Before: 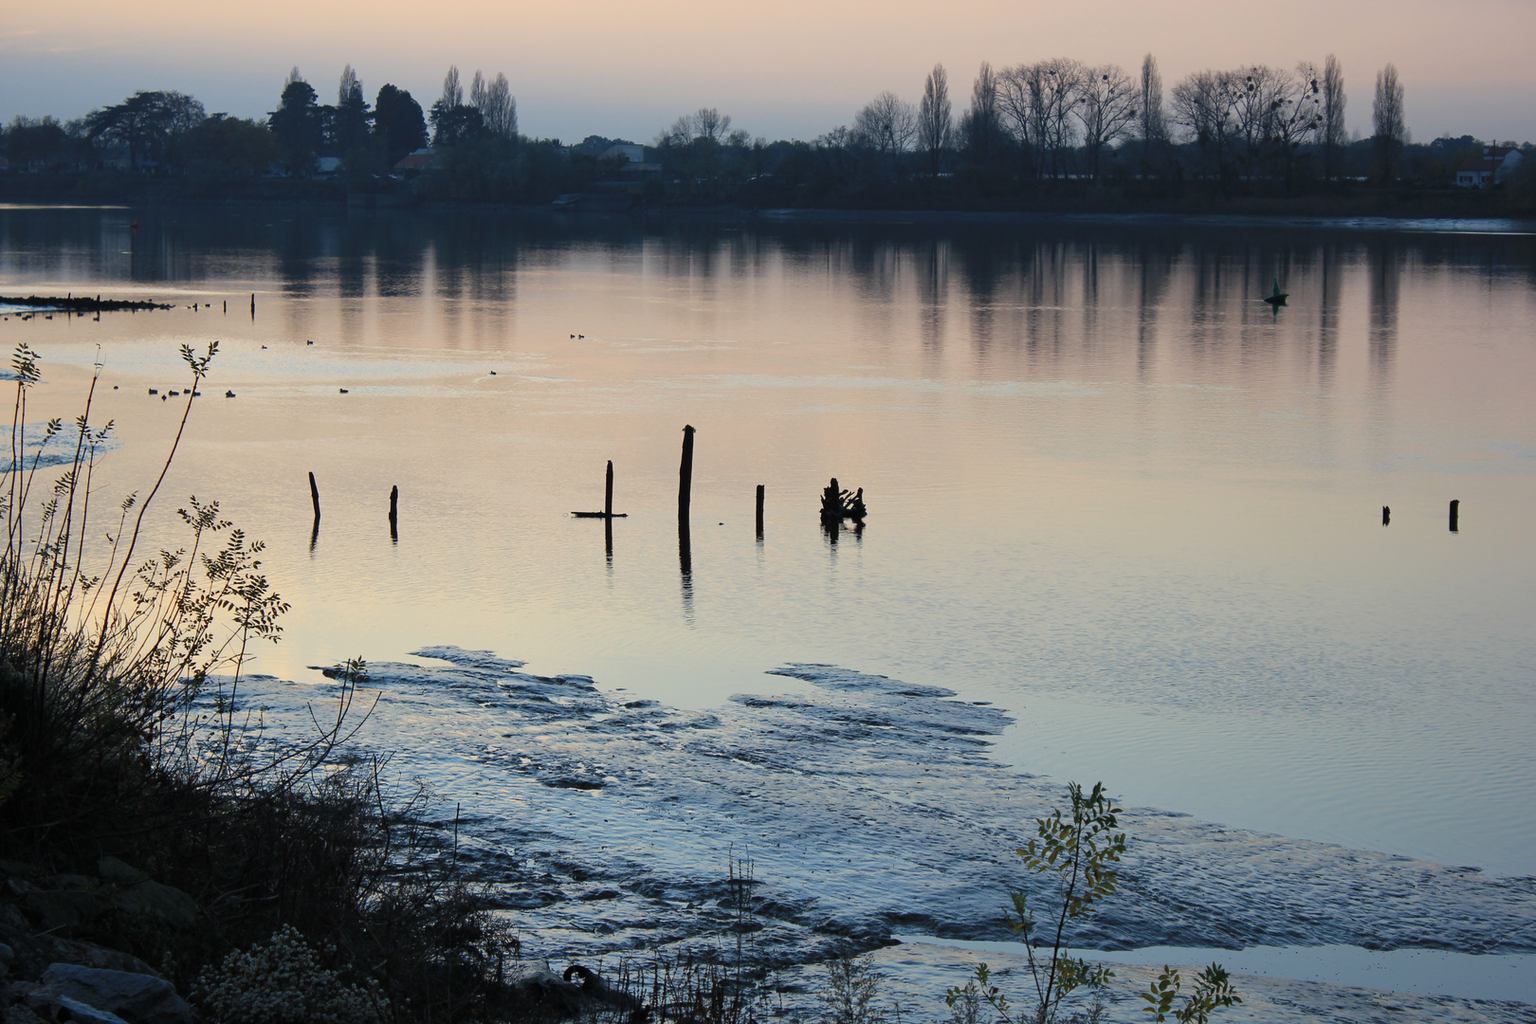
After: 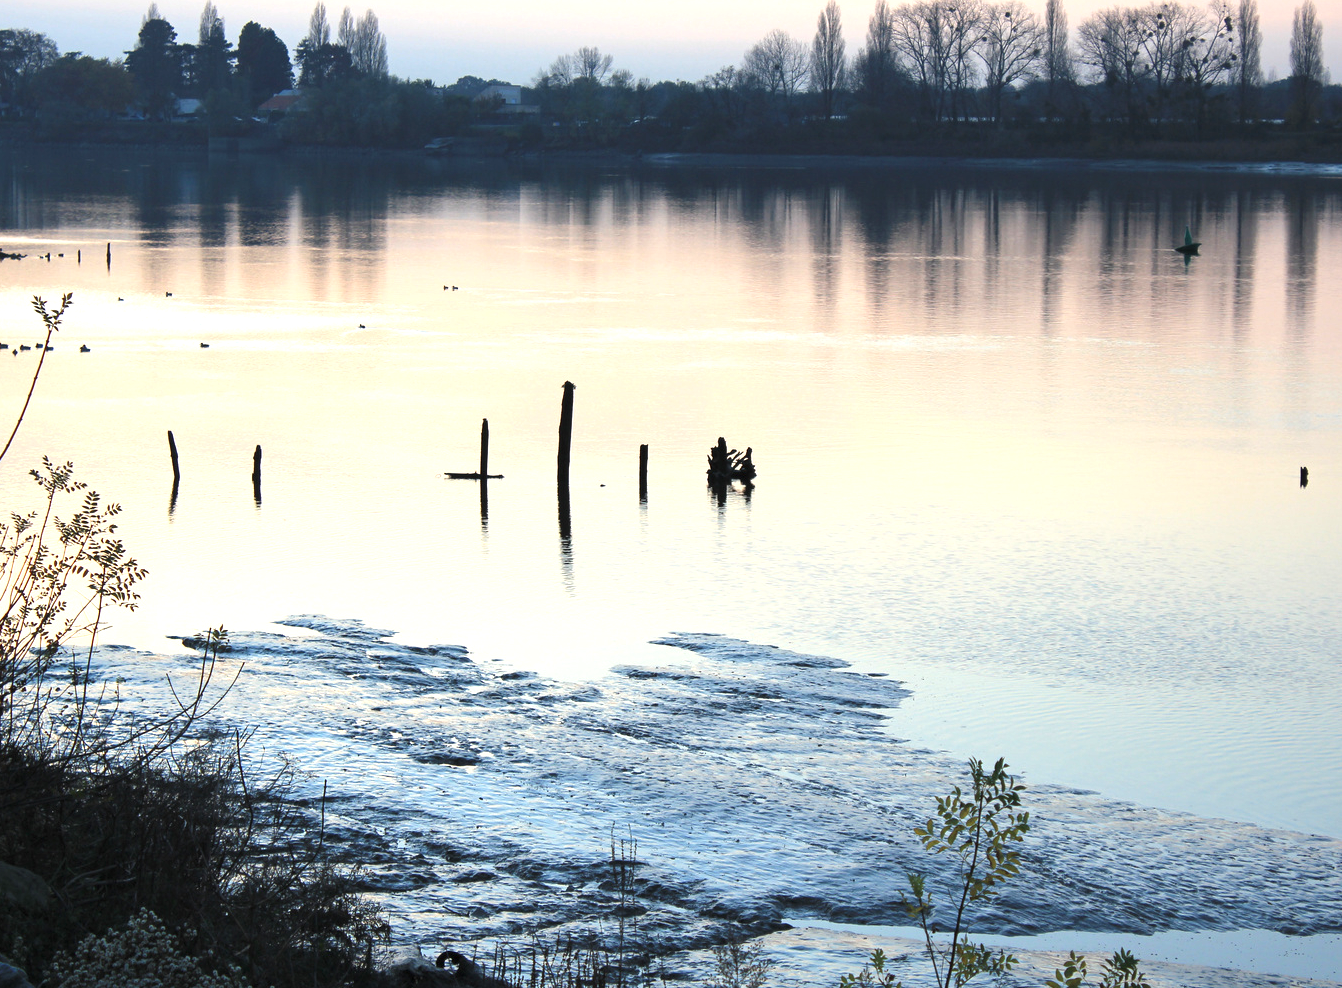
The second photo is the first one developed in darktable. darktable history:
levels: levels [0, 0.51, 1]
rotate and perspective: automatic cropping original format, crop left 0, crop top 0
exposure: black level correction 0, exposure 1.1 EV, compensate highlight preservation false
crop: left 9.807%, top 6.259%, right 7.334%, bottom 2.177%
